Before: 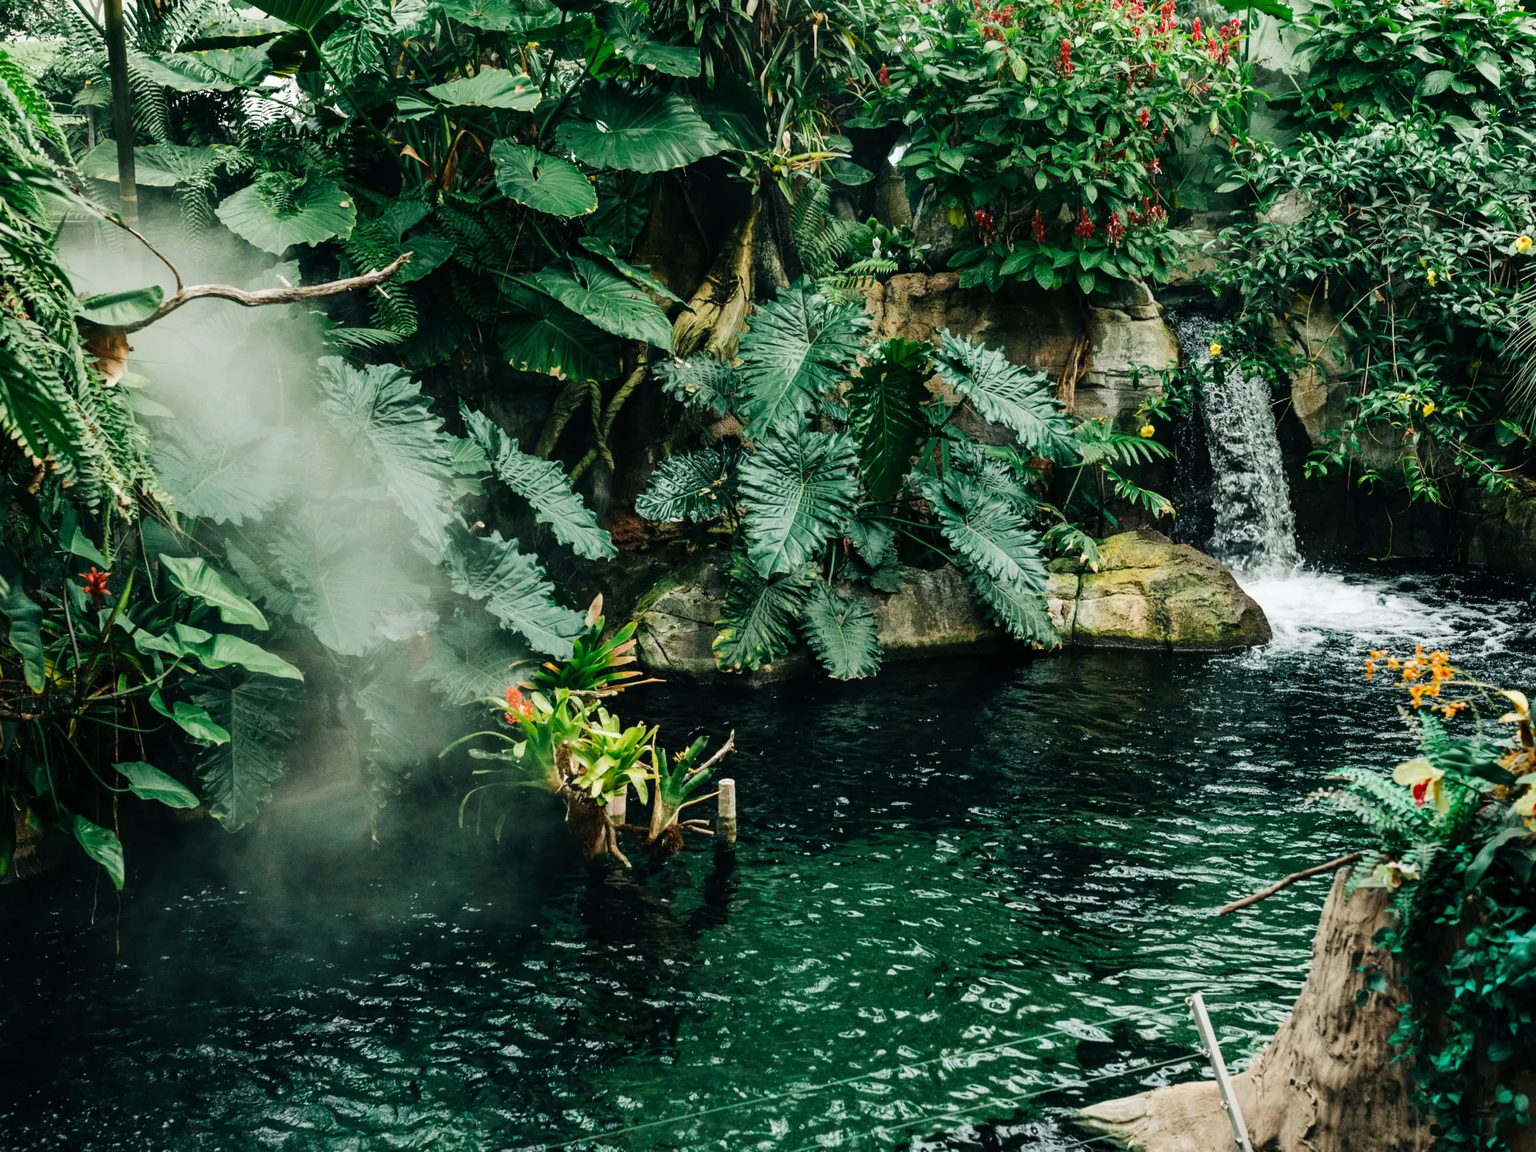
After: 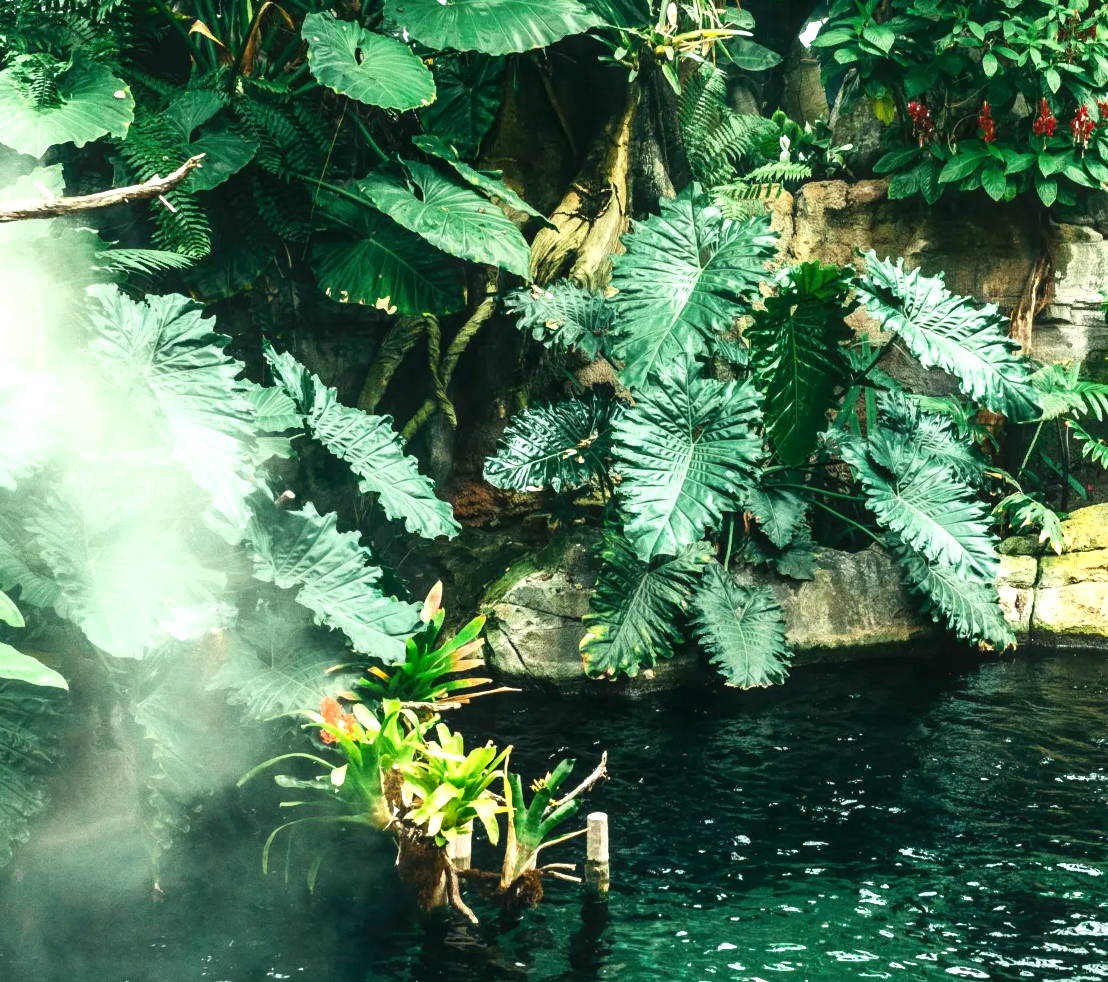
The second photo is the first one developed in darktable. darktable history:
crop: left 16.202%, top 11.208%, right 26.045%, bottom 20.557%
local contrast: on, module defaults
contrast equalizer: octaves 7, y [[0.6 ×6], [0.55 ×6], [0 ×6], [0 ×6], [0 ×6]], mix -1
exposure: black level correction 0.001, exposure 1.3 EV, compensate highlight preservation false
